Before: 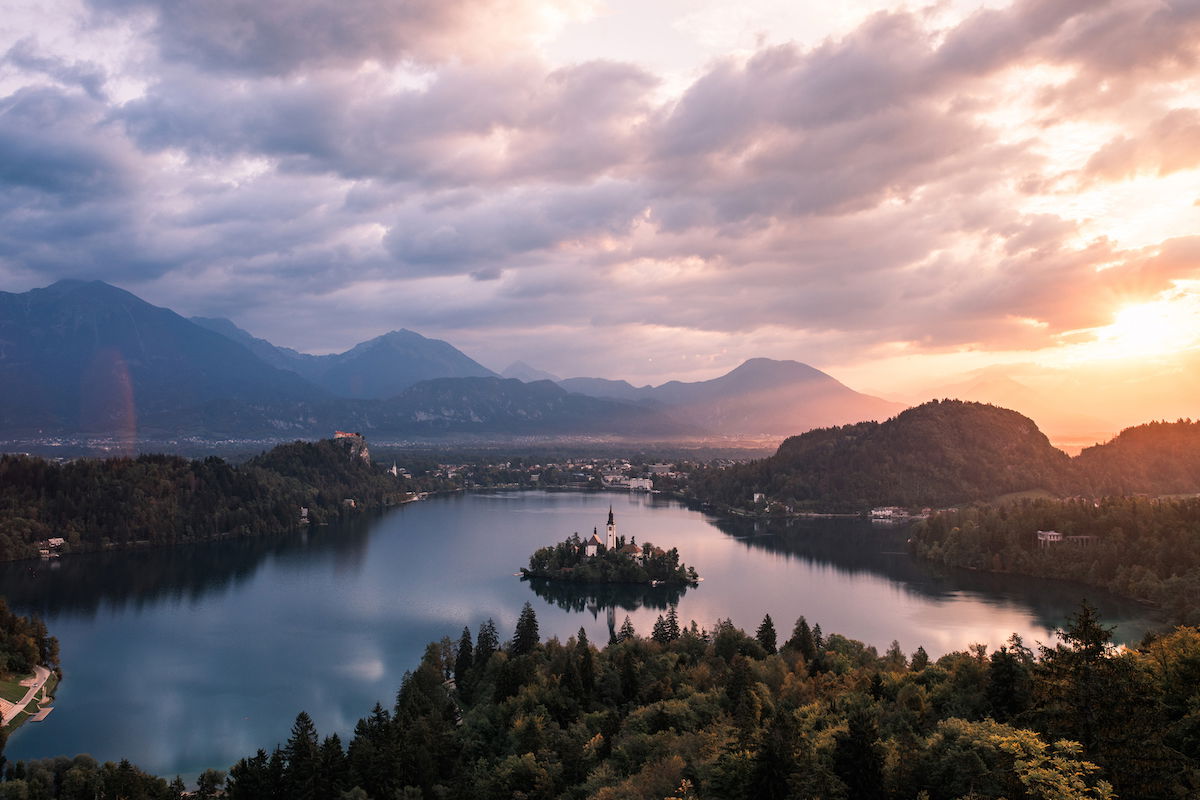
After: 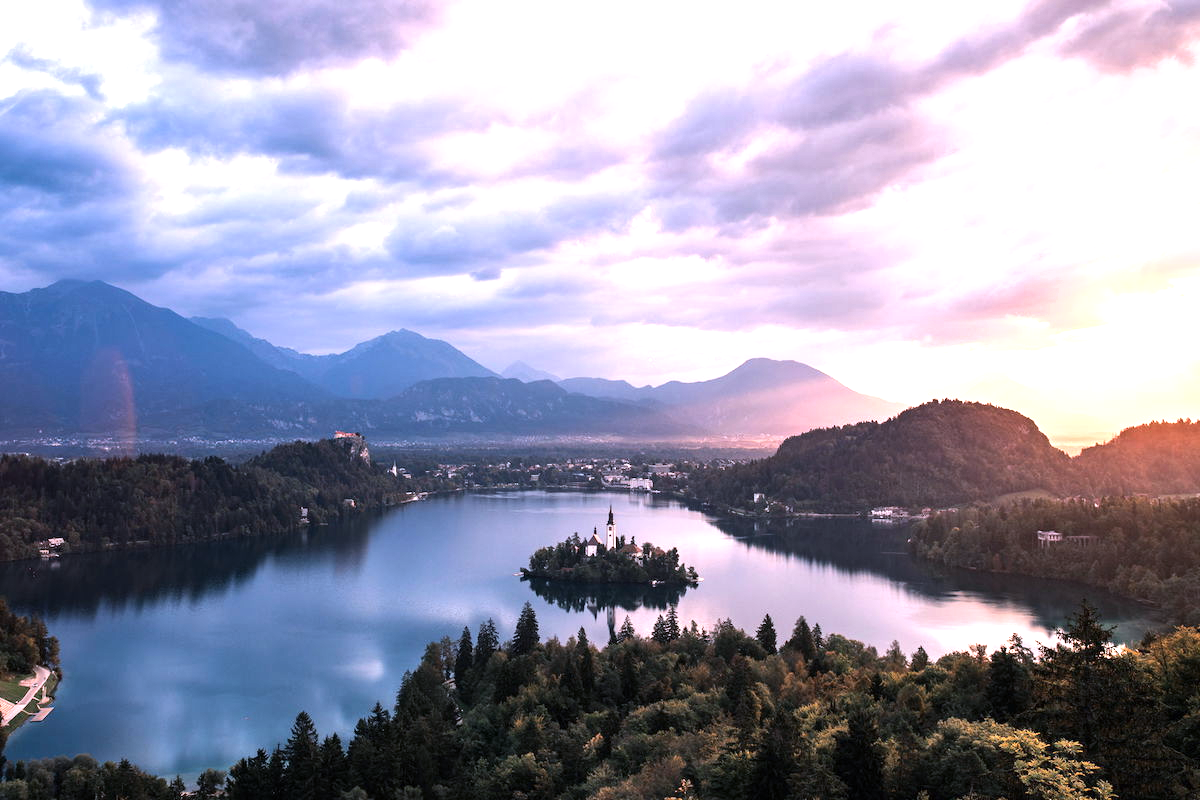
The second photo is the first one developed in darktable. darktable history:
color calibration: illuminant as shot in camera, x 0.37, y 0.382, temperature 4313.32 K
exposure: exposure 0.636 EV, compensate highlight preservation false
tone equalizer: -8 EV -0.417 EV, -7 EV -0.389 EV, -6 EV -0.333 EV, -5 EV -0.222 EV, -3 EV 0.222 EV, -2 EV 0.333 EV, -1 EV 0.389 EV, +0 EV 0.417 EV, edges refinement/feathering 500, mask exposure compensation -1.57 EV, preserve details no
shadows and highlights: shadows 32, highlights -32, soften with gaussian
